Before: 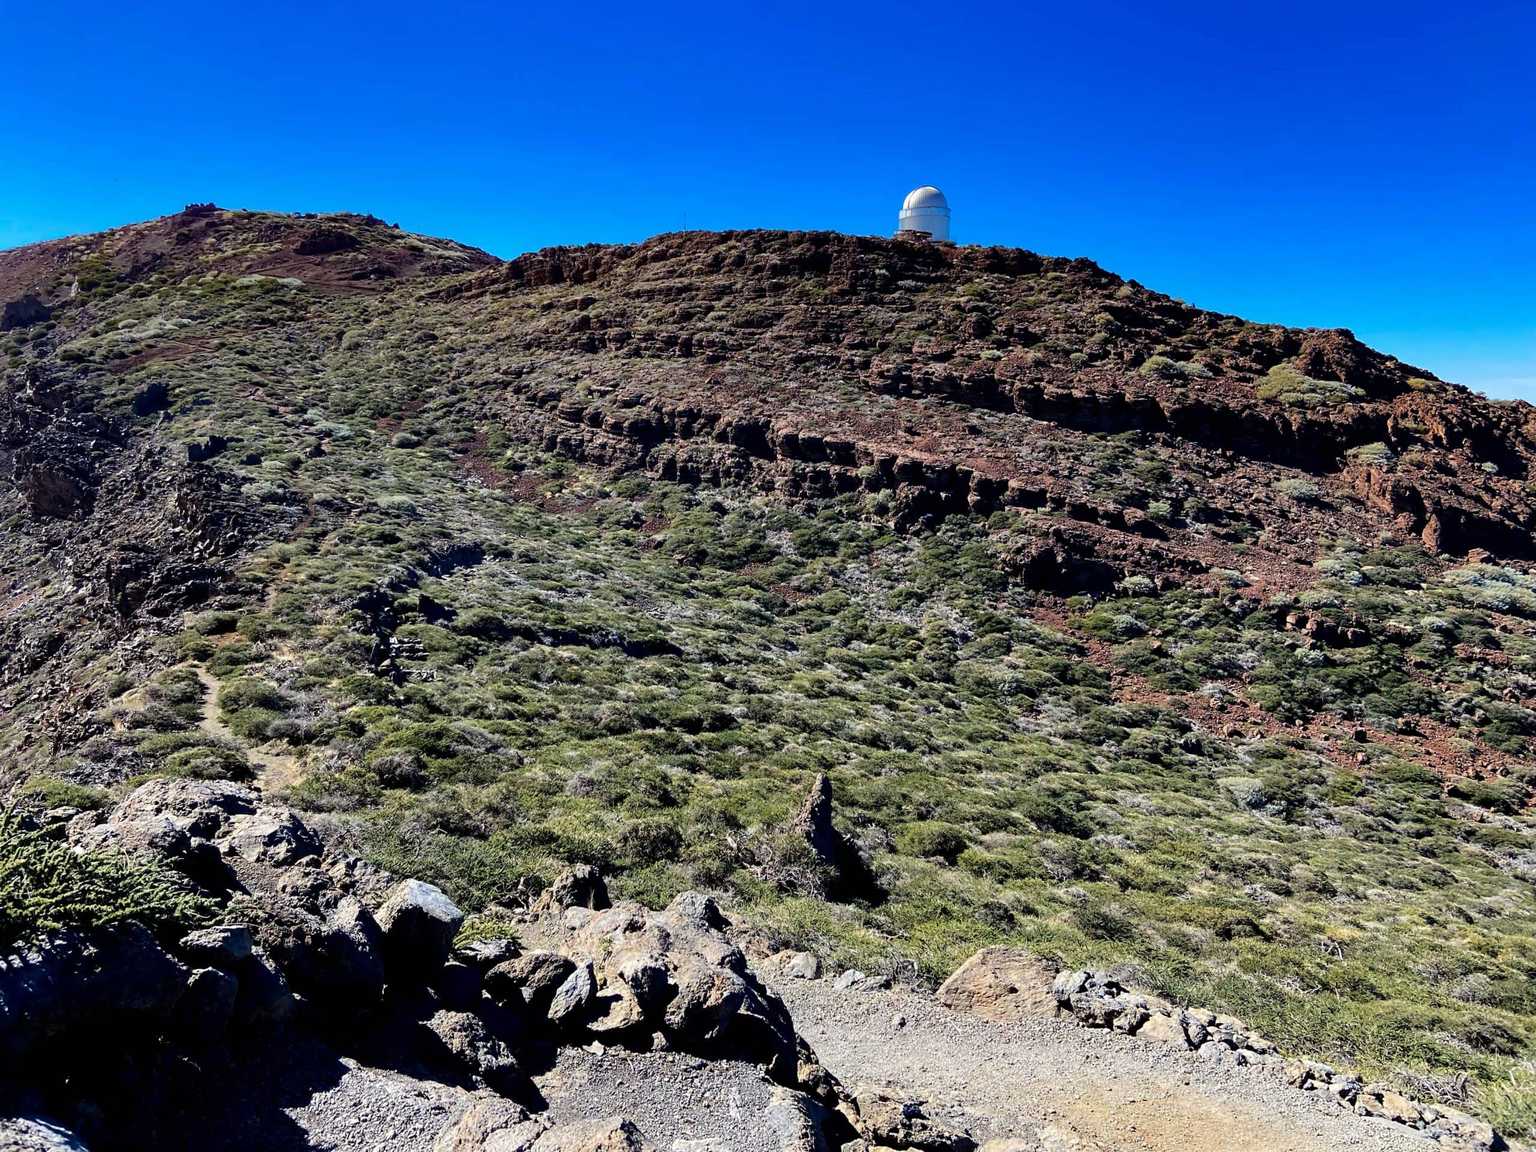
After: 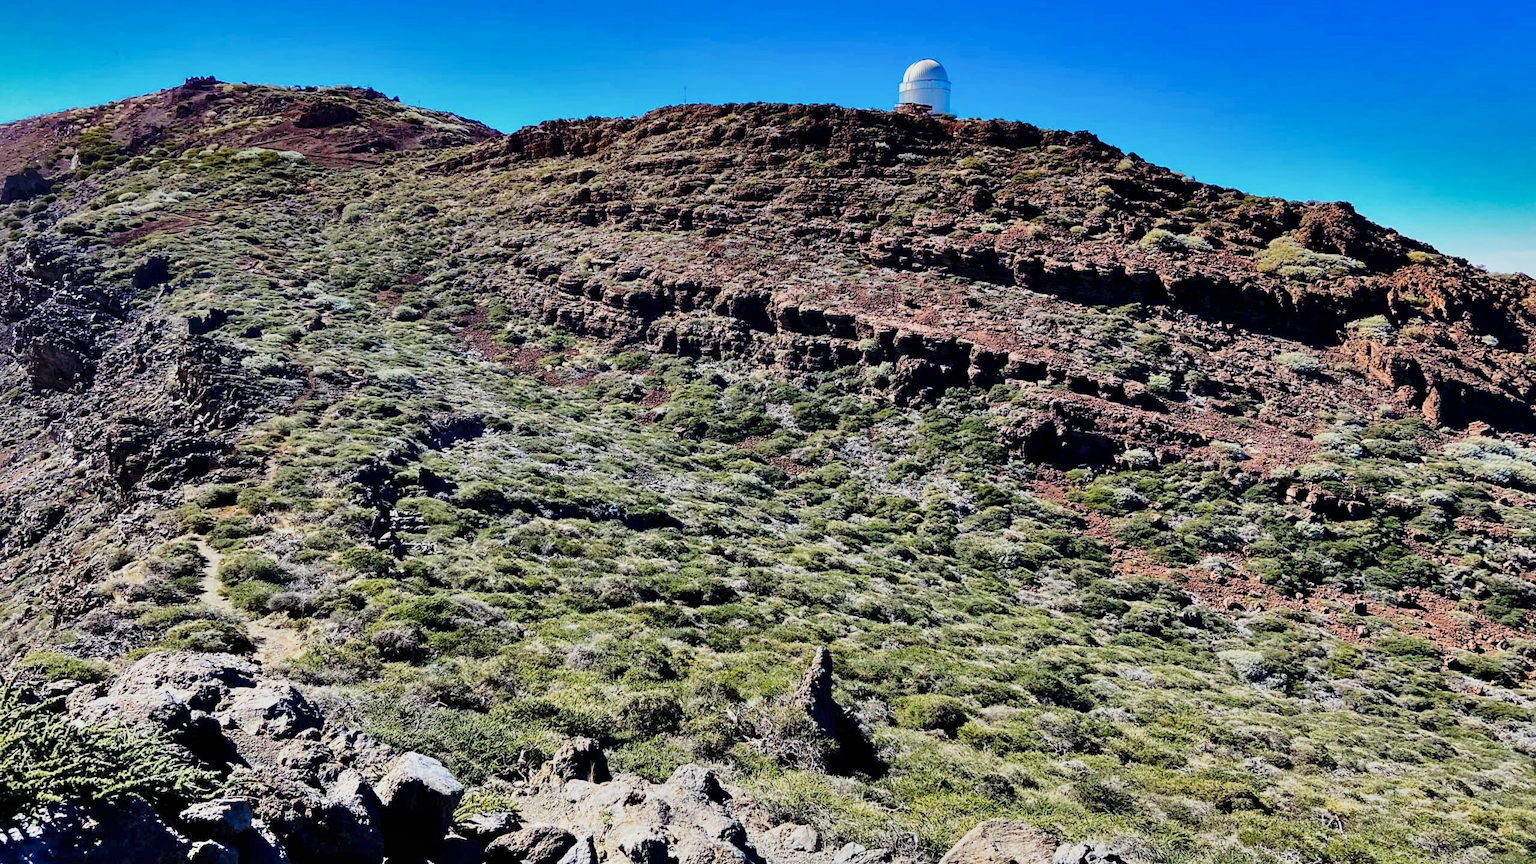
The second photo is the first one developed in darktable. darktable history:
base curve: curves: ch0 [(0, 0) (0.028, 0.03) (0.121, 0.232) (0.46, 0.748) (0.859, 0.968) (1, 1)], preserve colors none
tone equalizer: mask exposure compensation -0.512 EV
crop: top 11.058%, bottom 13.931%
shadows and highlights: shadows 80.78, white point adjustment -9.06, highlights -61.5, soften with gaussian
